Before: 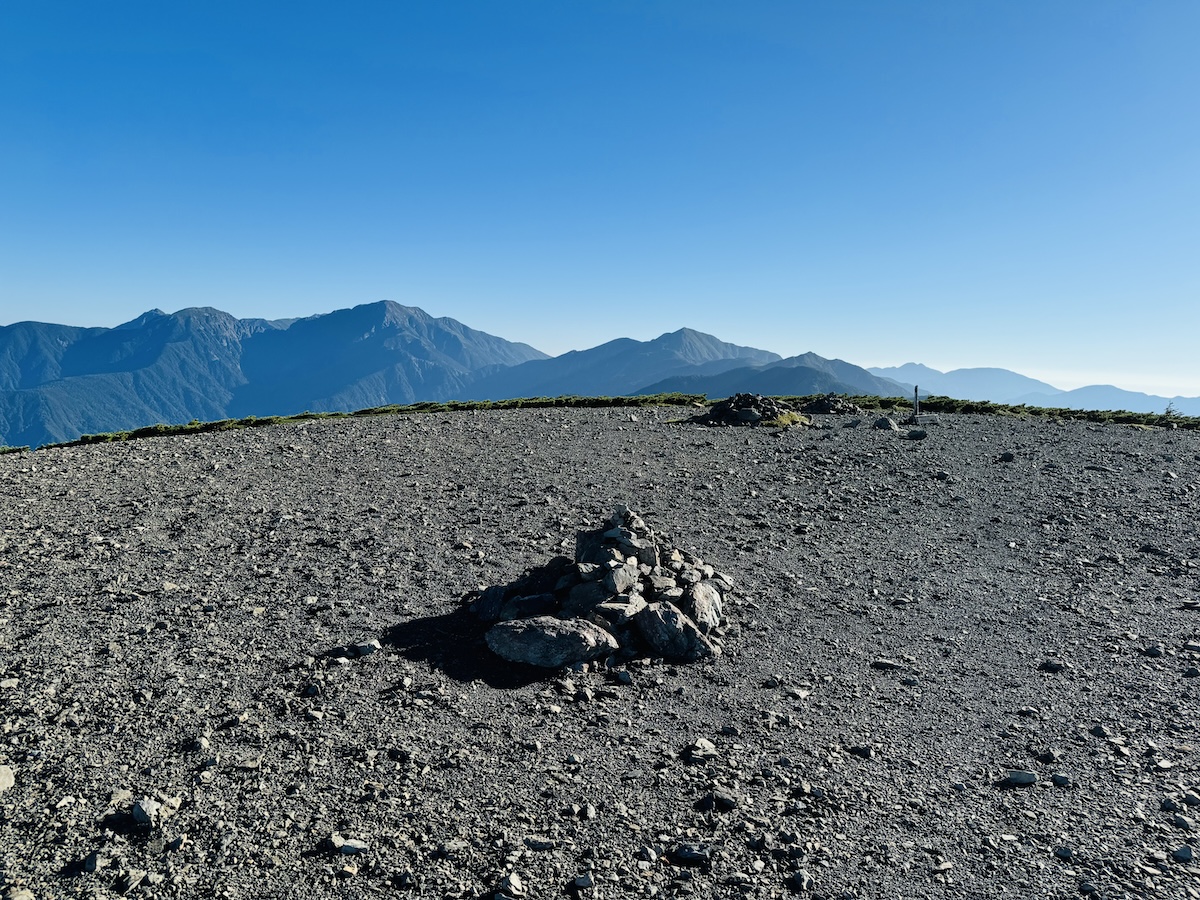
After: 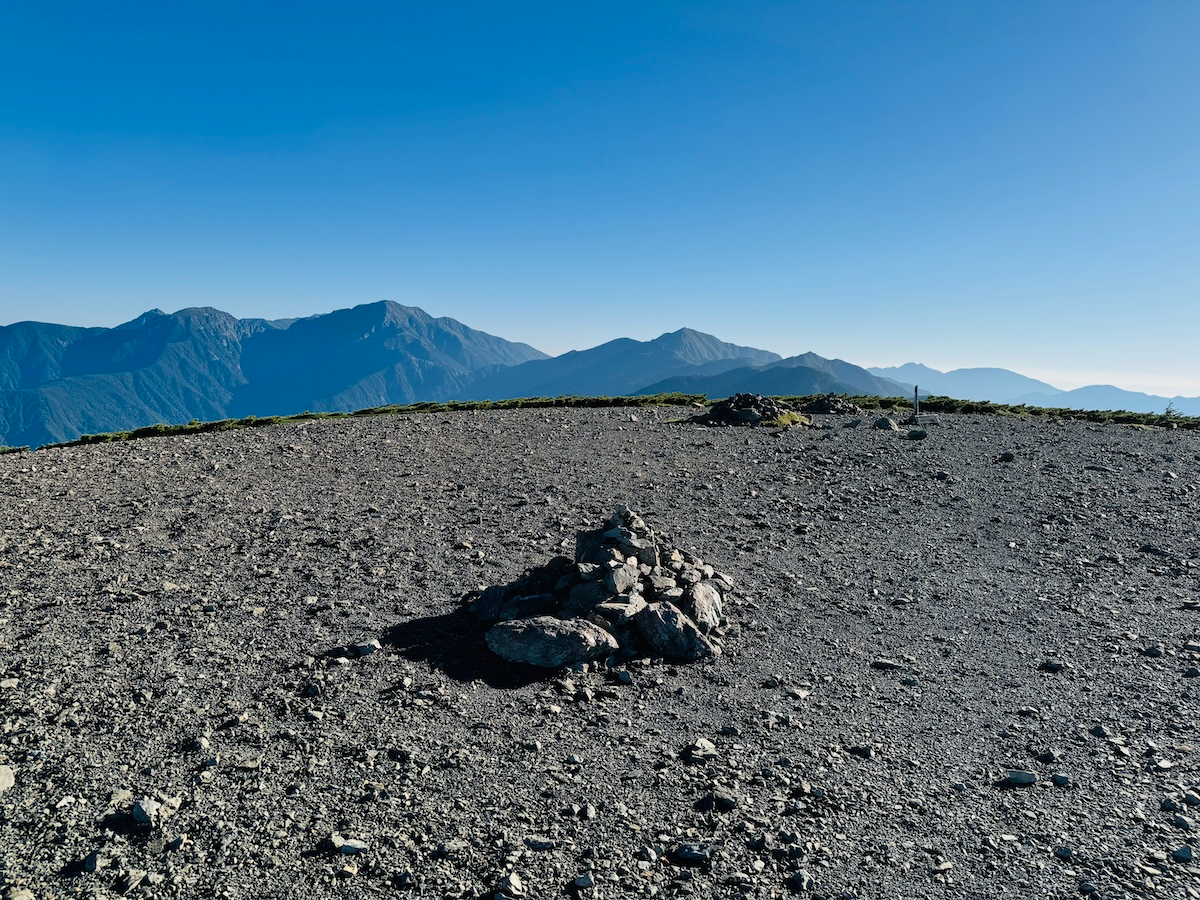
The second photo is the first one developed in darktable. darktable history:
graduated density: density 0.38 EV, hardness 21%, rotation -6.11°, saturation 32%
exposure: compensate highlight preservation false
